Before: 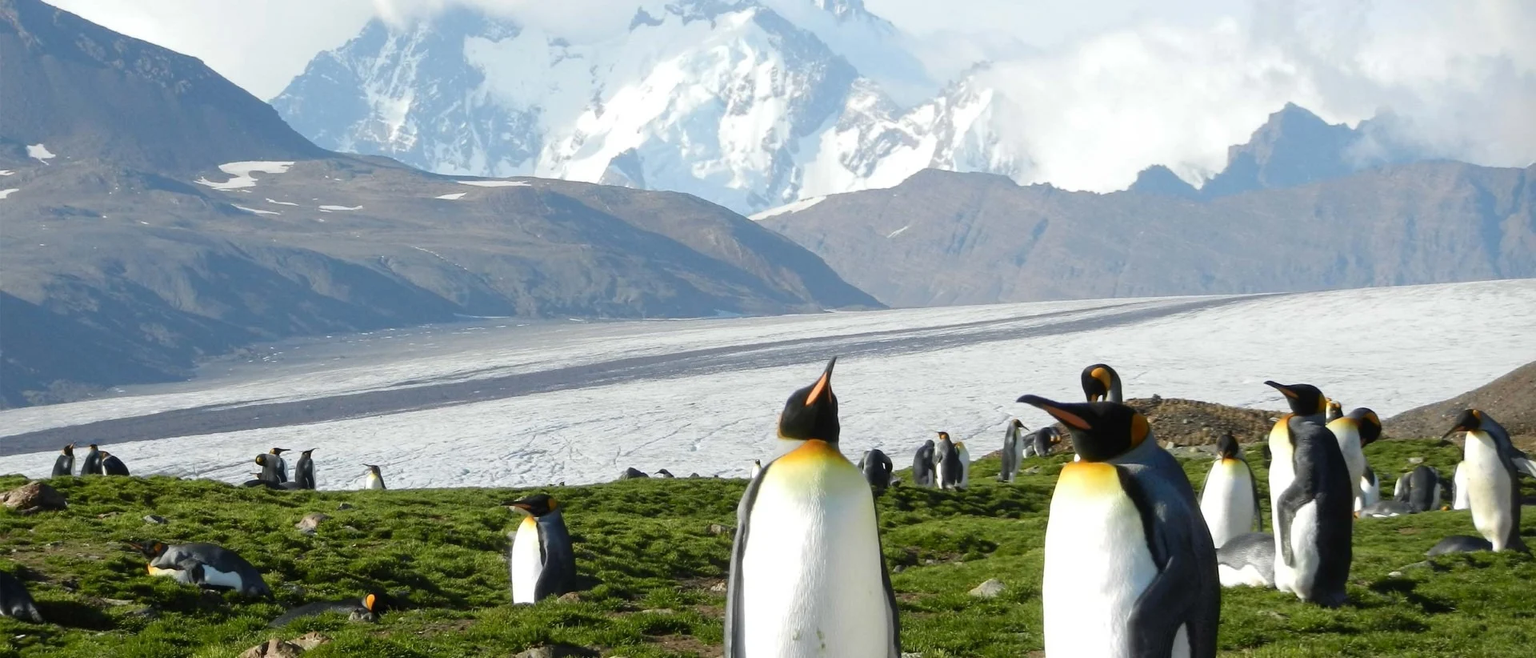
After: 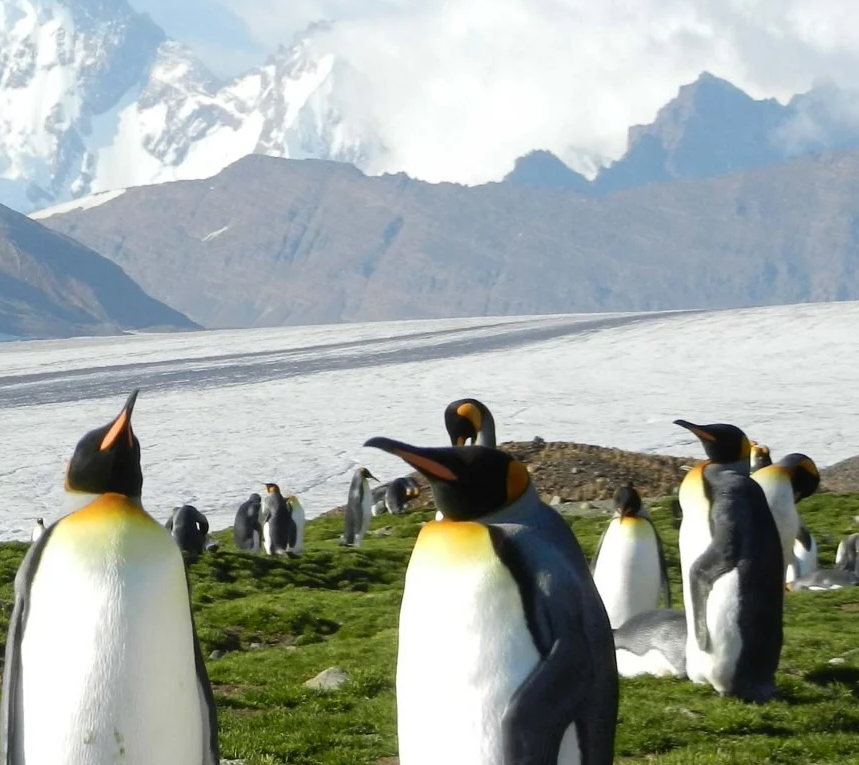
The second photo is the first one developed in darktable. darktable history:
crop: left 47.246%, top 6.855%, right 7.999%
